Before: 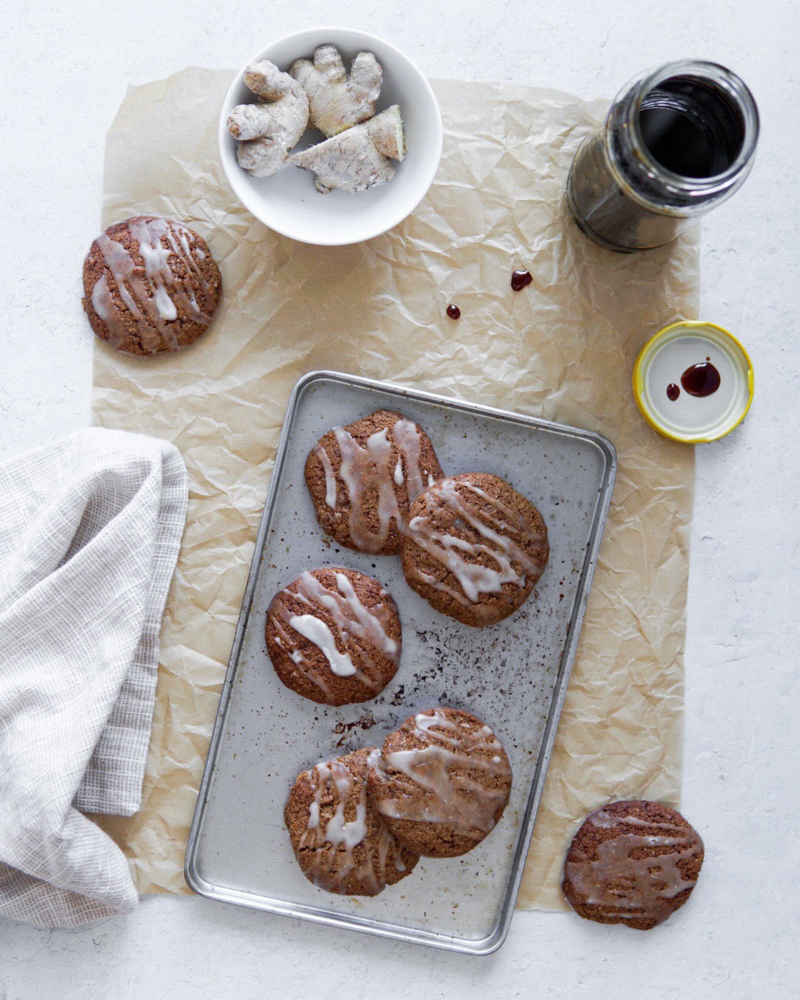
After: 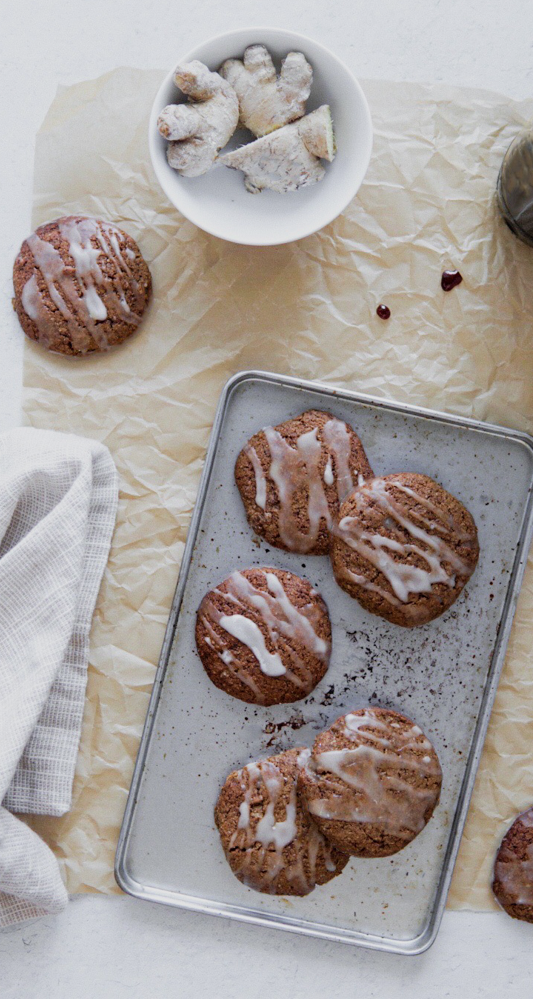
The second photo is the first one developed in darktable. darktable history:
crop and rotate: left 8.786%, right 24.548%
filmic rgb: black relative exposure -8.15 EV, white relative exposure 3.76 EV, hardness 4.46
levels: levels [0, 0.492, 0.984]
